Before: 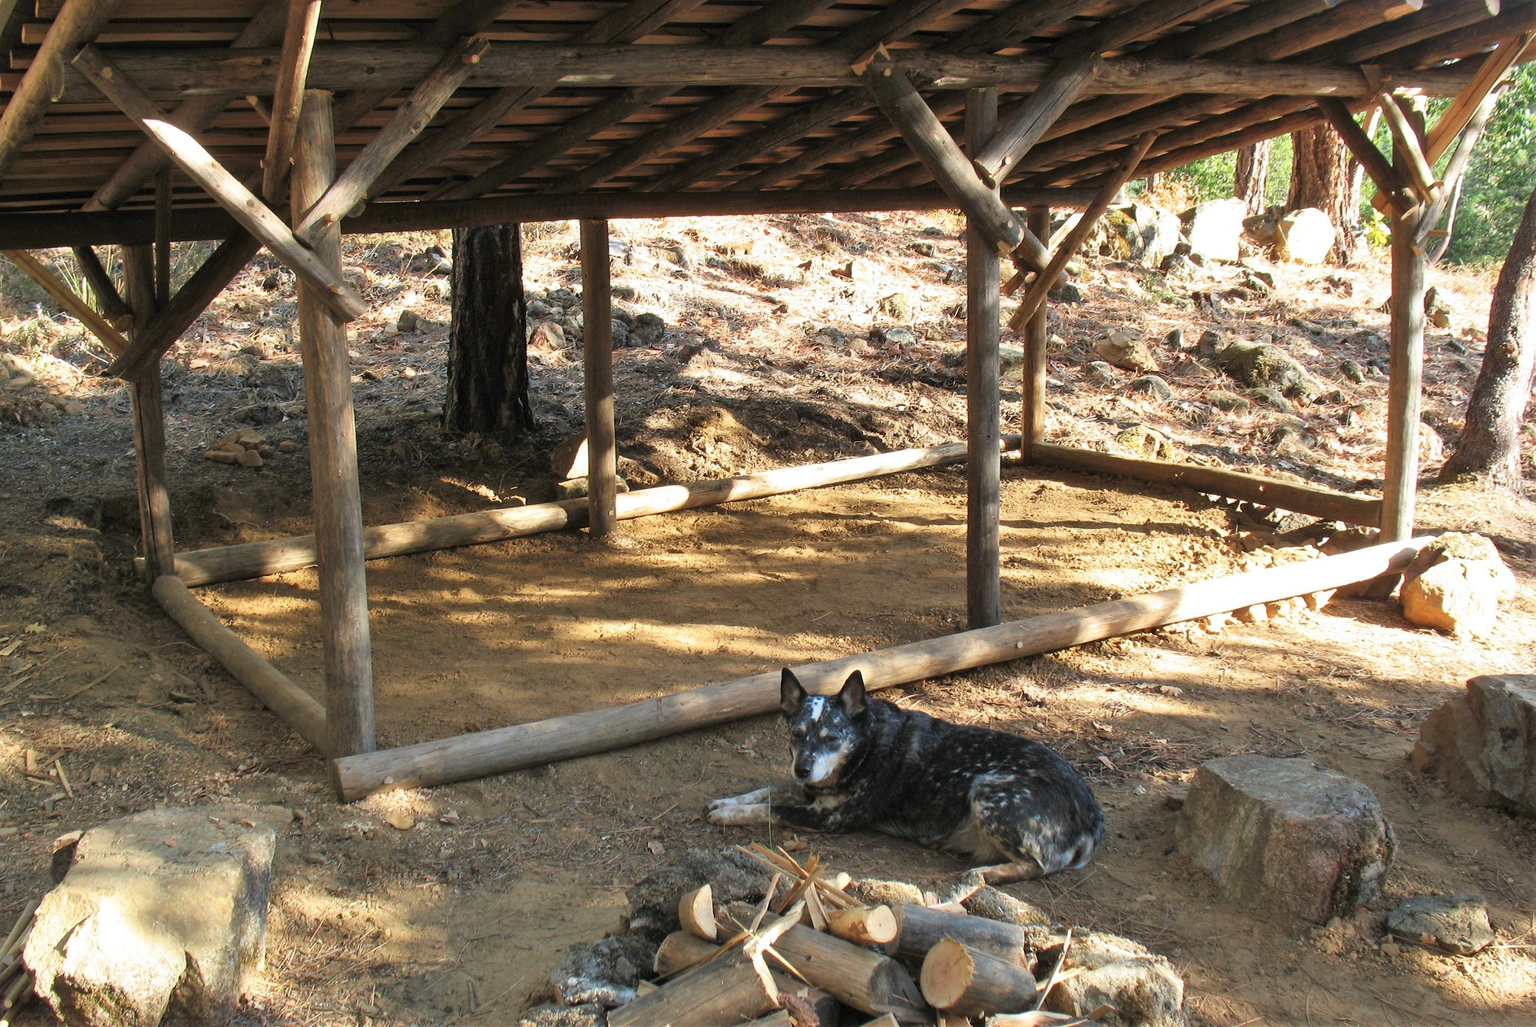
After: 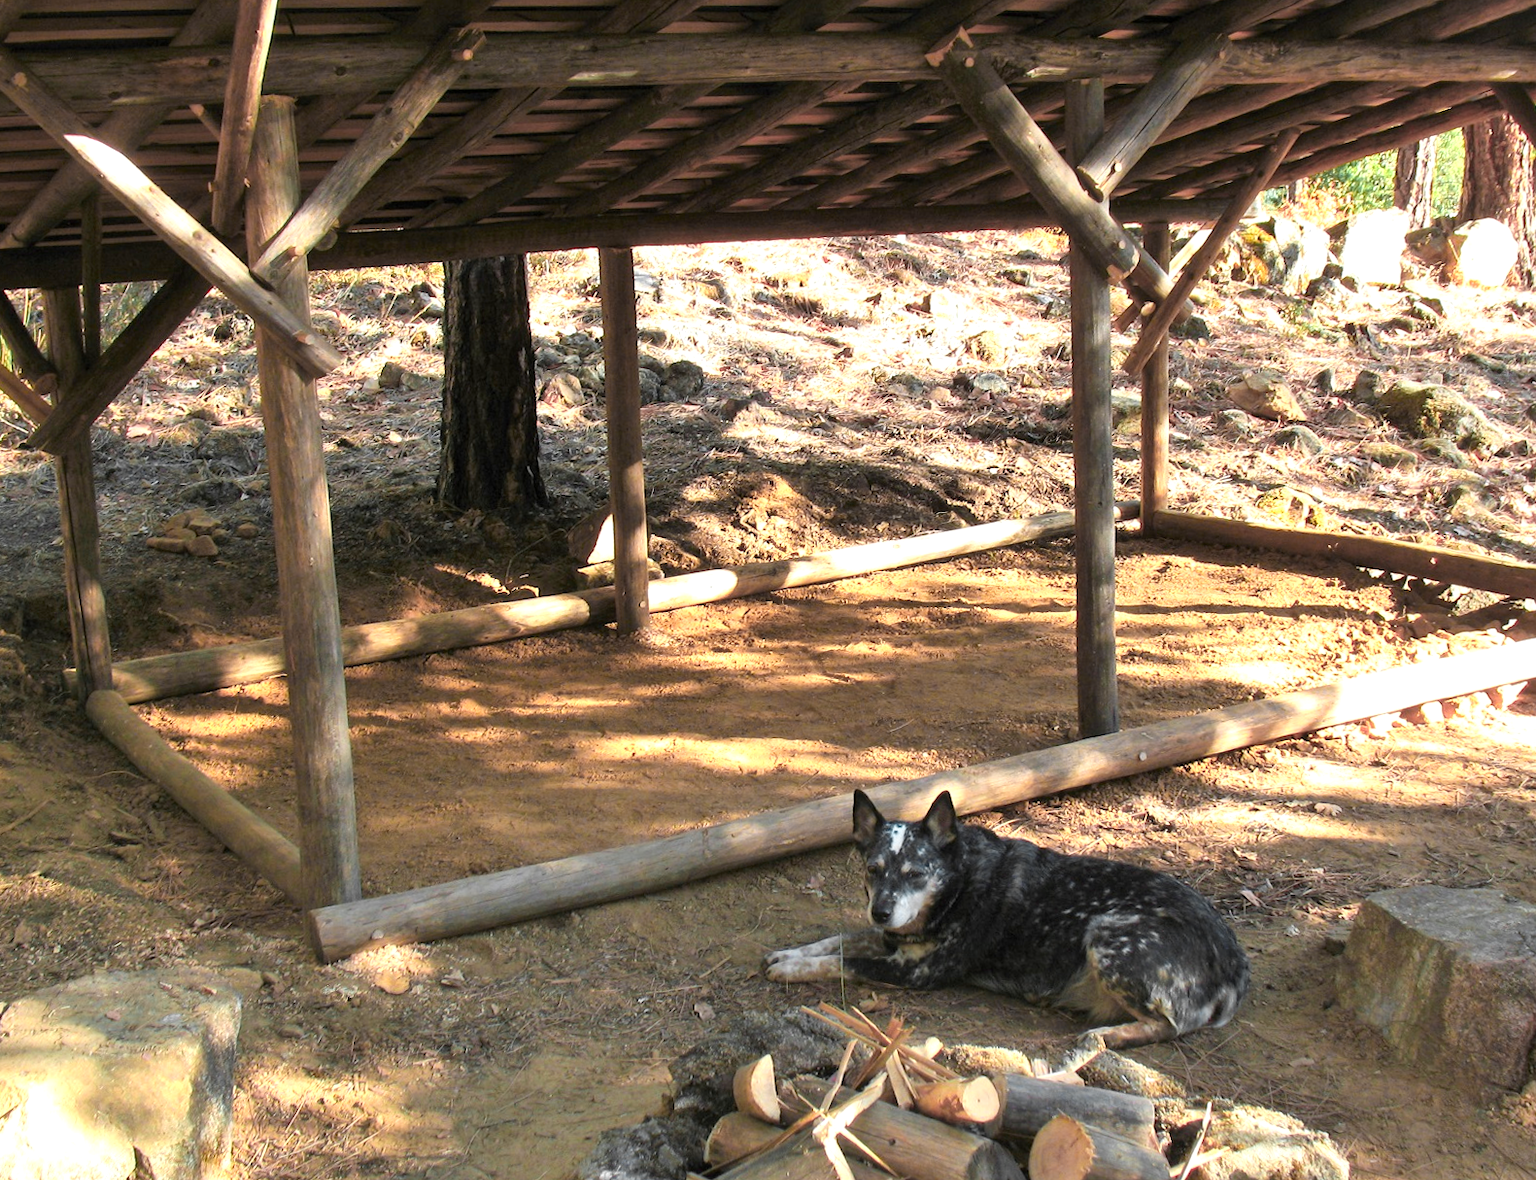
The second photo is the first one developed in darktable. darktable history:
exposure: black level correction 0.001, exposure 0.14 EV, compensate highlight preservation false
crop and rotate: angle 1°, left 4.281%, top 0.642%, right 11.383%, bottom 2.486%
color zones: curves: ch0 [(0.257, 0.558) (0.75, 0.565)]; ch1 [(0.004, 0.857) (0.14, 0.416) (0.257, 0.695) (0.442, 0.032) (0.736, 0.266) (0.891, 0.741)]; ch2 [(0, 0.623) (0.112, 0.436) (0.271, 0.474) (0.516, 0.64) (0.743, 0.286)]
